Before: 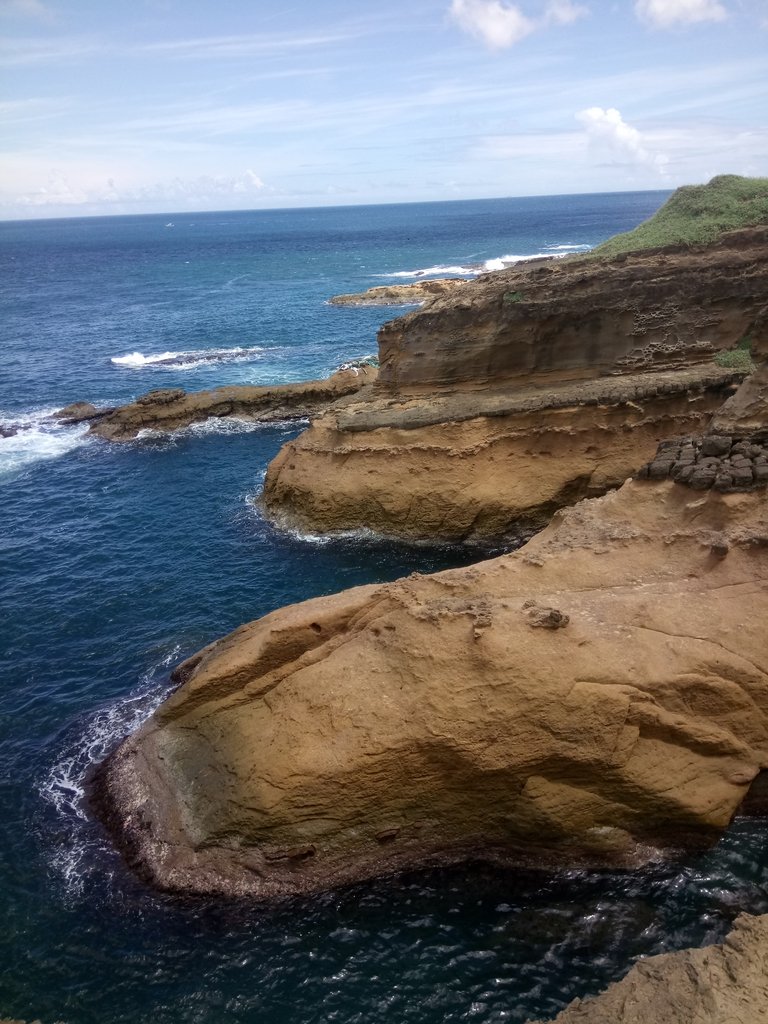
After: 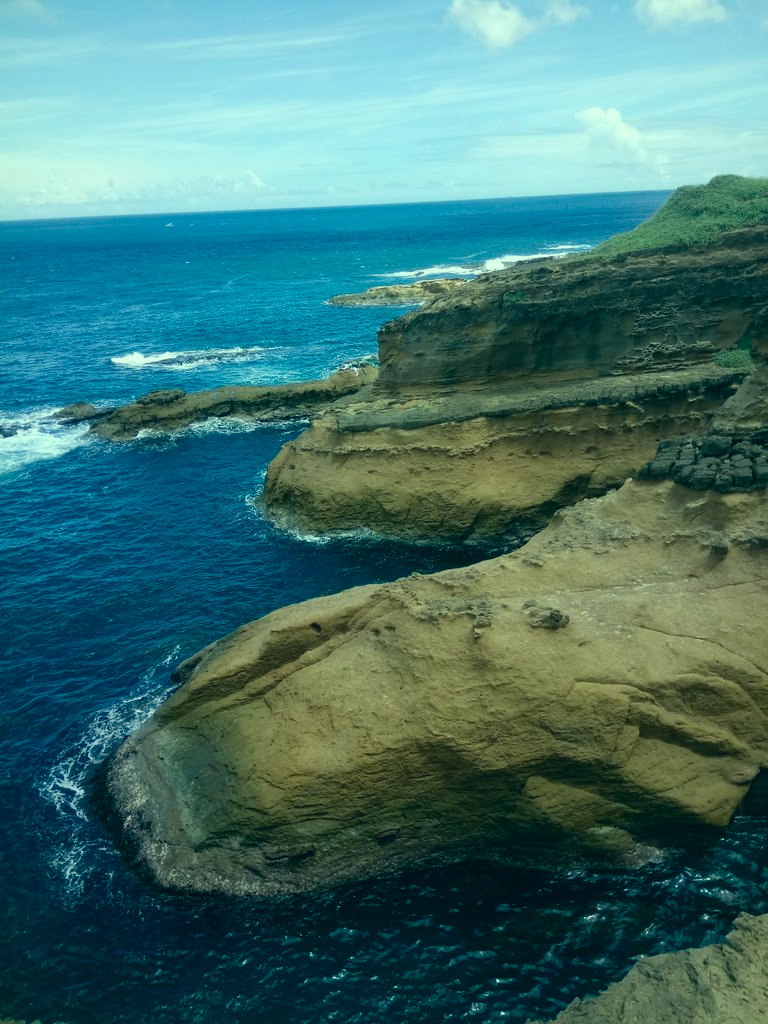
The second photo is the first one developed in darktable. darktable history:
color correction: highlights a* -20, highlights b* 9.8, shadows a* -19.9, shadows b* -11.56
